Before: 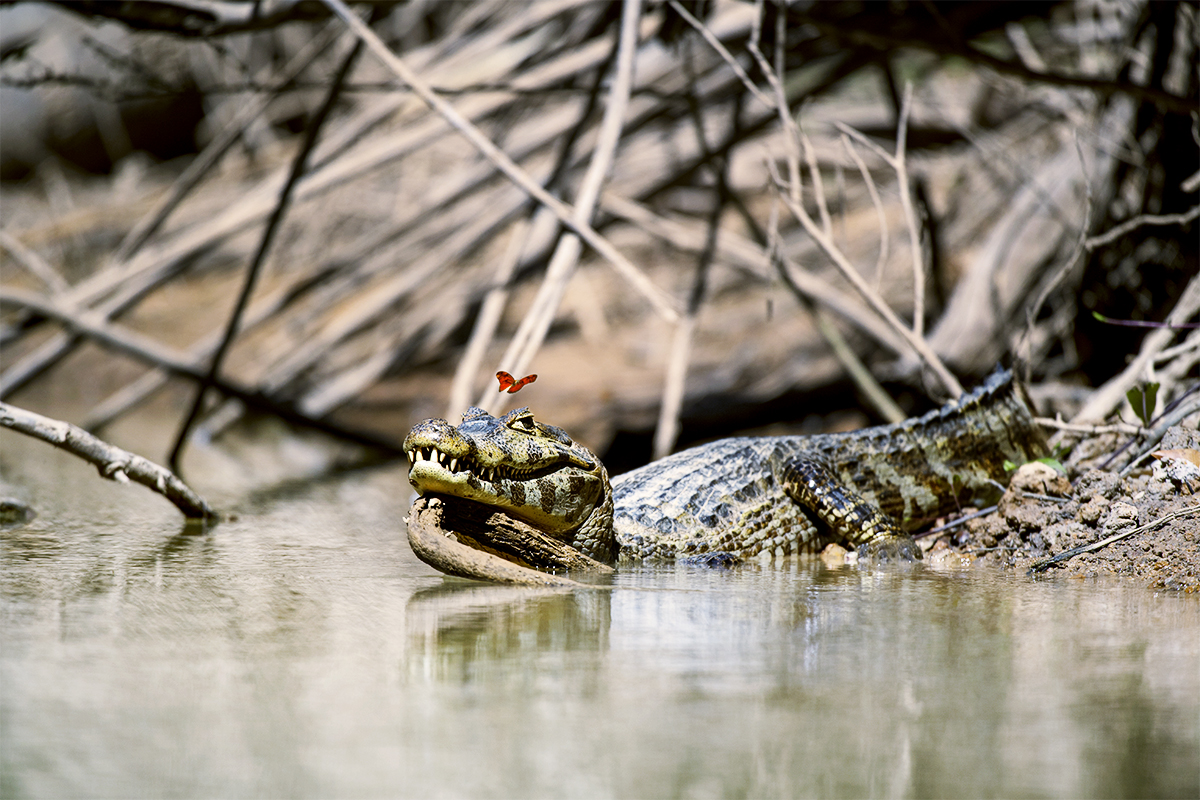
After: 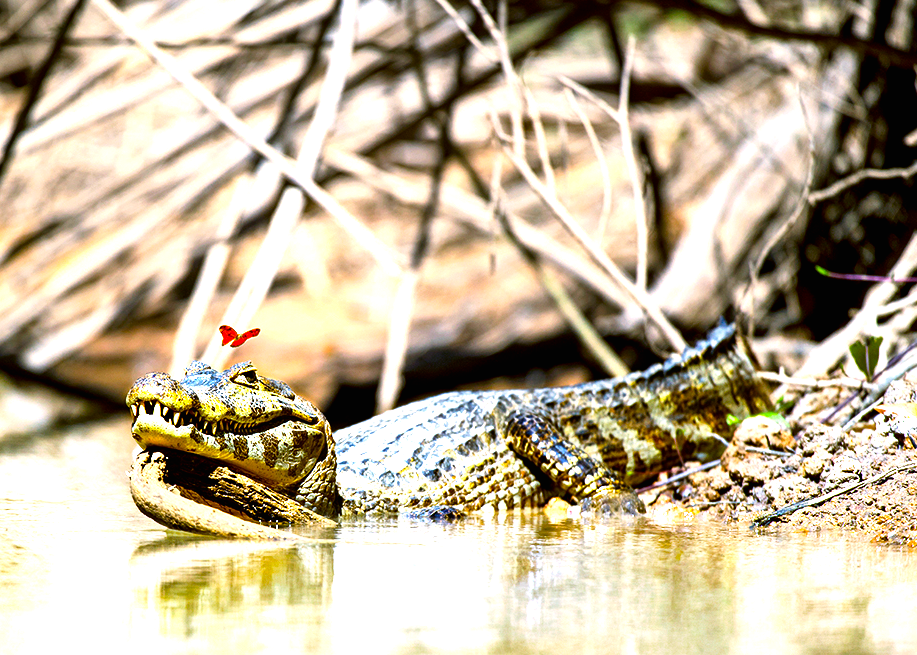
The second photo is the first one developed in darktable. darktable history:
crop: left 23.095%, top 5.827%, bottom 11.854%
exposure: black level correction 0, exposure 1.2 EV, compensate highlight preservation false
color correction: highlights a* 0.816, highlights b* 2.78, saturation 1.1
color balance rgb: linear chroma grading › global chroma 8.33%, perceptual saturation grading › global saturation 18.52%, global vibrance 7.87%
